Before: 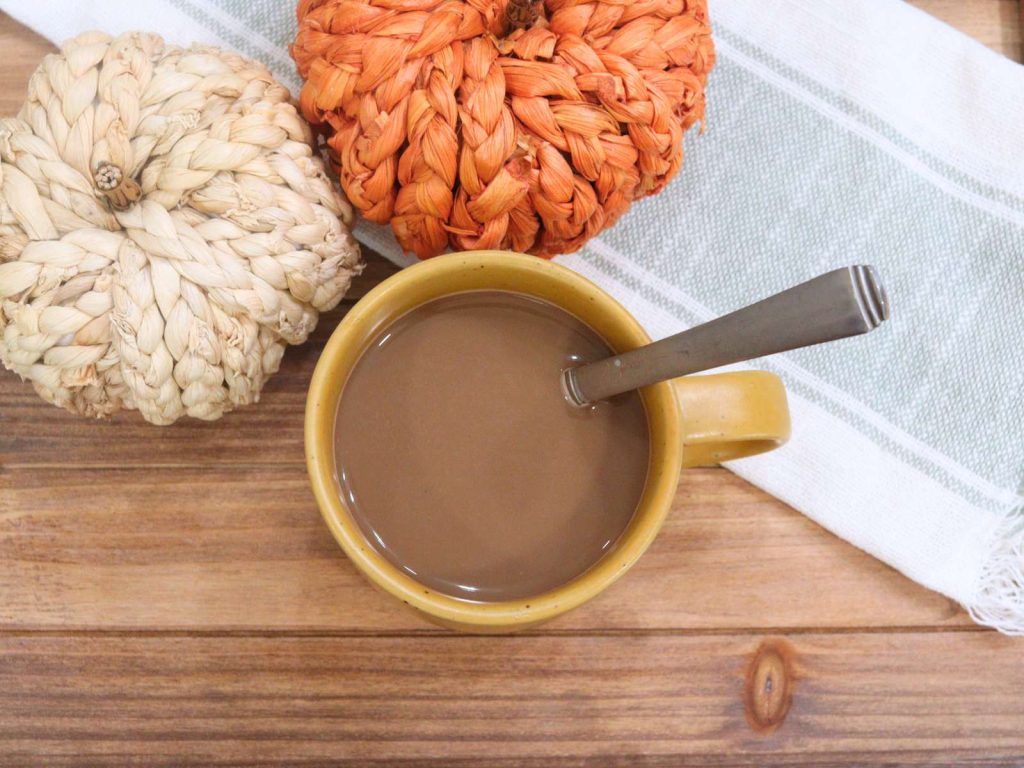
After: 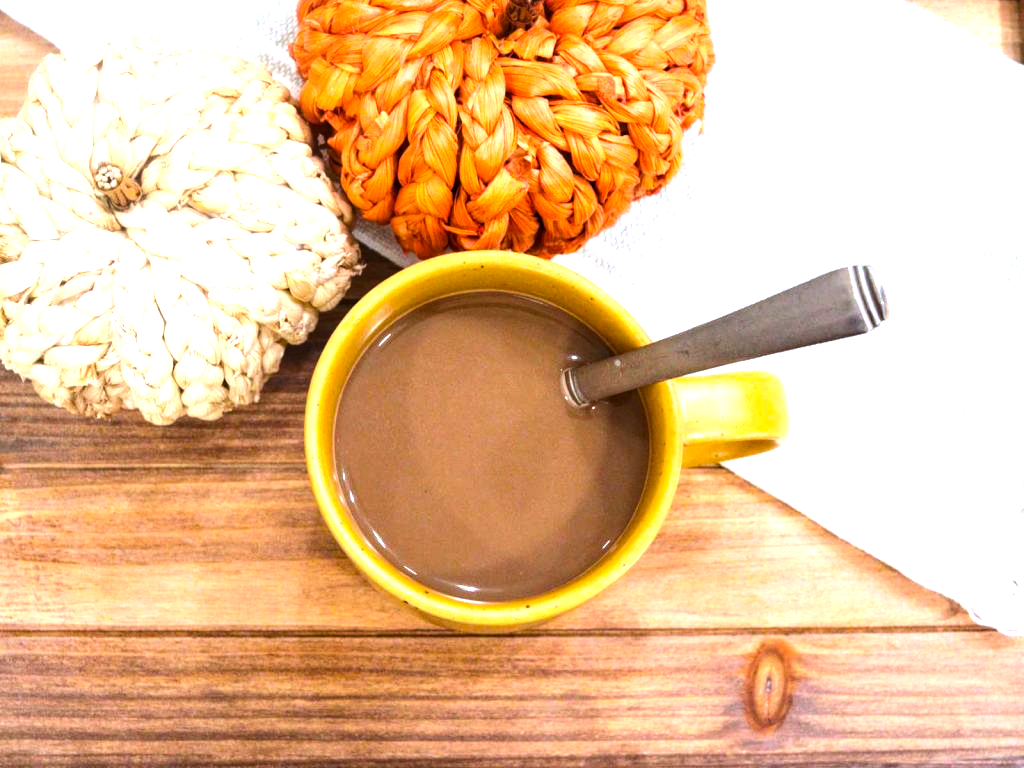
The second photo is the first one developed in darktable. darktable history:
tone equalizer: -8 EV -1.08 EV, -7 EV -1.01 EV, -6 EV -0.867 EV, -5 EV -0.578 EV, -3 EV 0.578 EV, -2 EV 0.867 EV, -1 EV 1.01 EV, +0 EV 1.08 EV, edges refinement/feathering 500, mask exposure compensation -1.57 EV, preserve details no
local contrast: highlights 100%, shadows 100%, detail 120%, midtone range 0.2
color balance rgb: perceptual saturation grading › global saturation 25%, global vibrance 20%
exposure: exposure 0.178 EV, compensate exposure bias true, compensate highlight preservation false
white balance: red 1.004, blue 1.024
